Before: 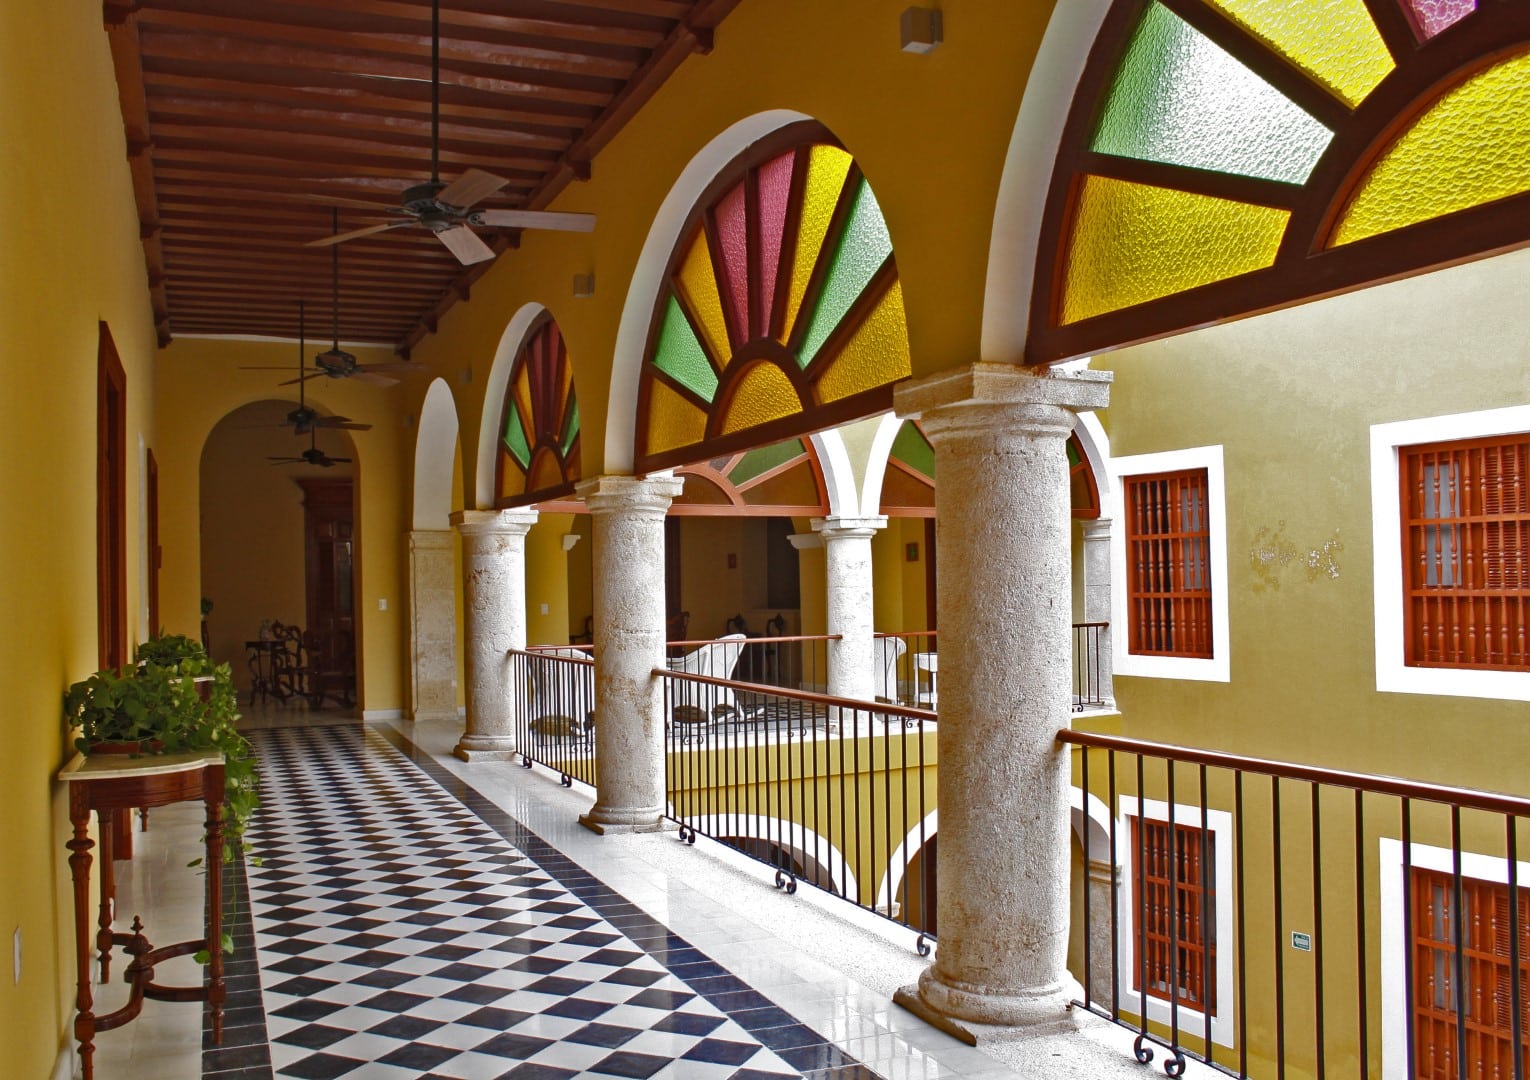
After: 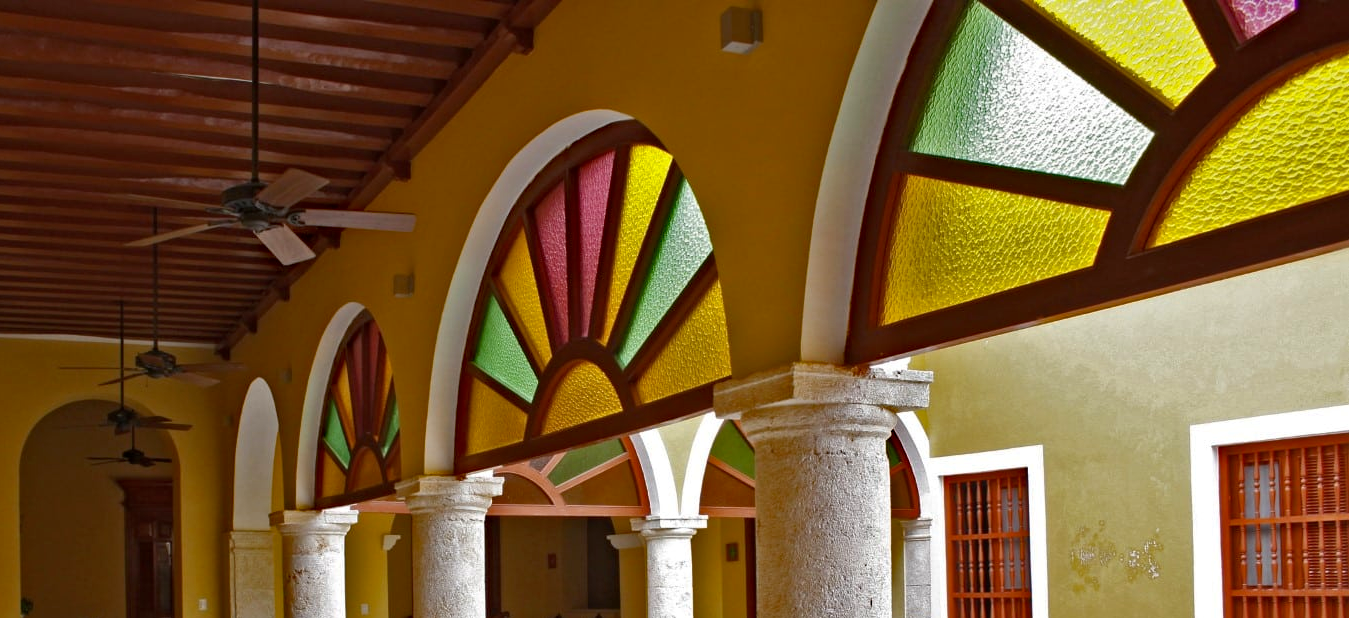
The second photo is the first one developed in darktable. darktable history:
crop and rotate: left 11.812%, bottom 42.776%
exposure: black level correction 0.001, compensate highlight preservation false
haze removal: strength 0.29, distance 0.25, compatibility mode true, adaptive false
